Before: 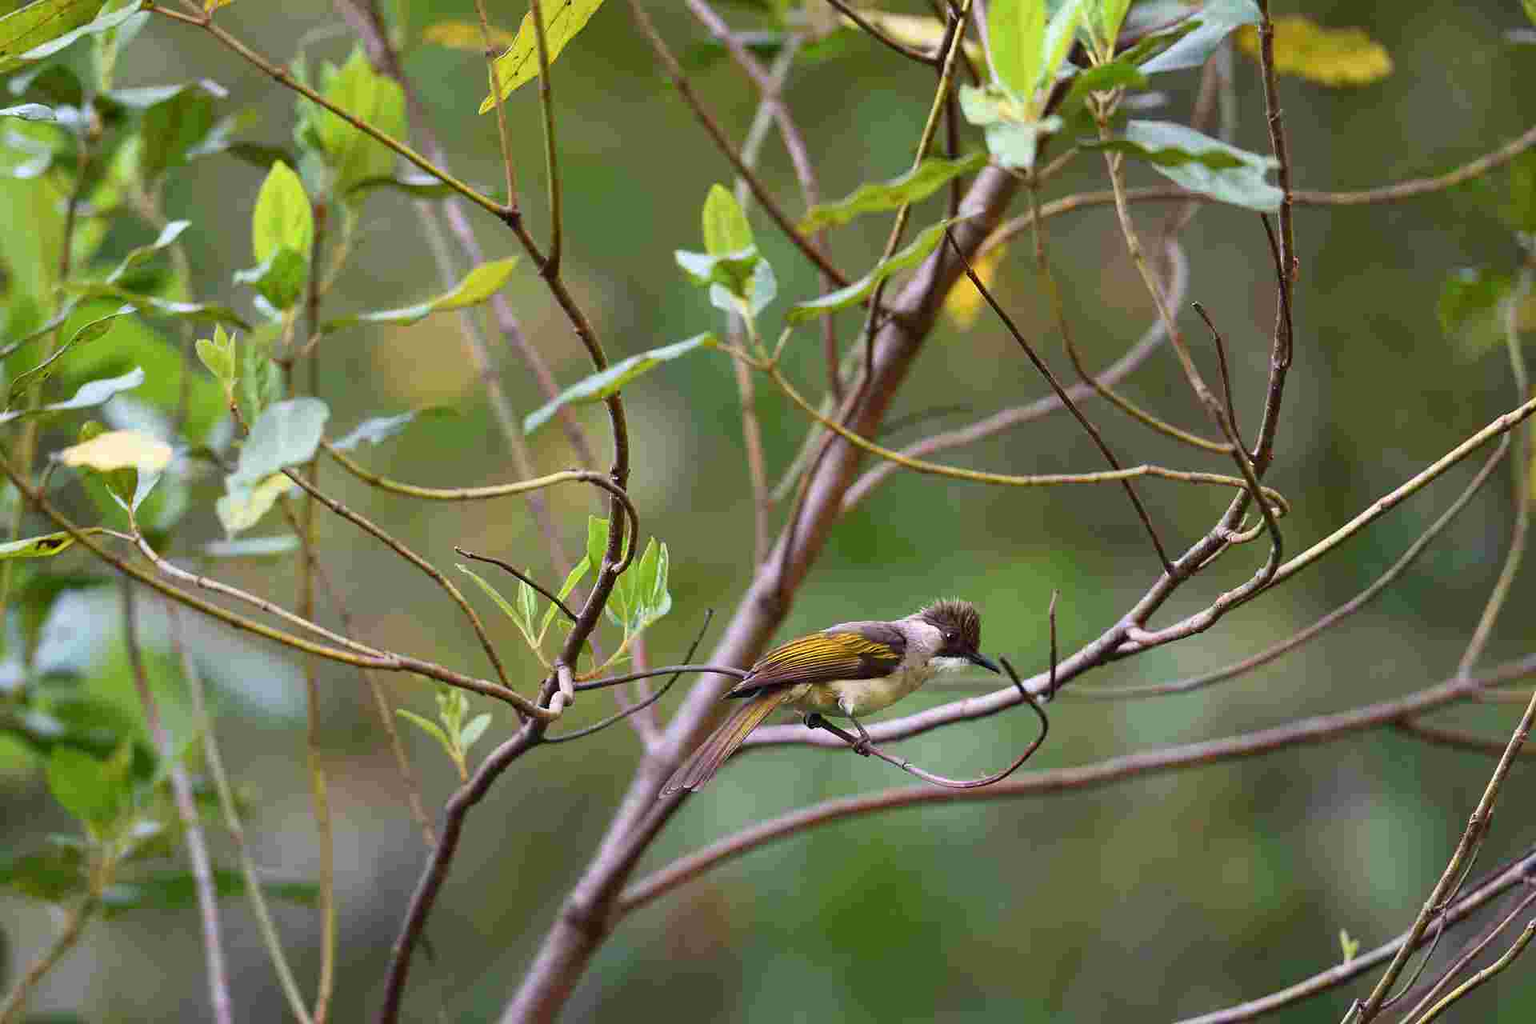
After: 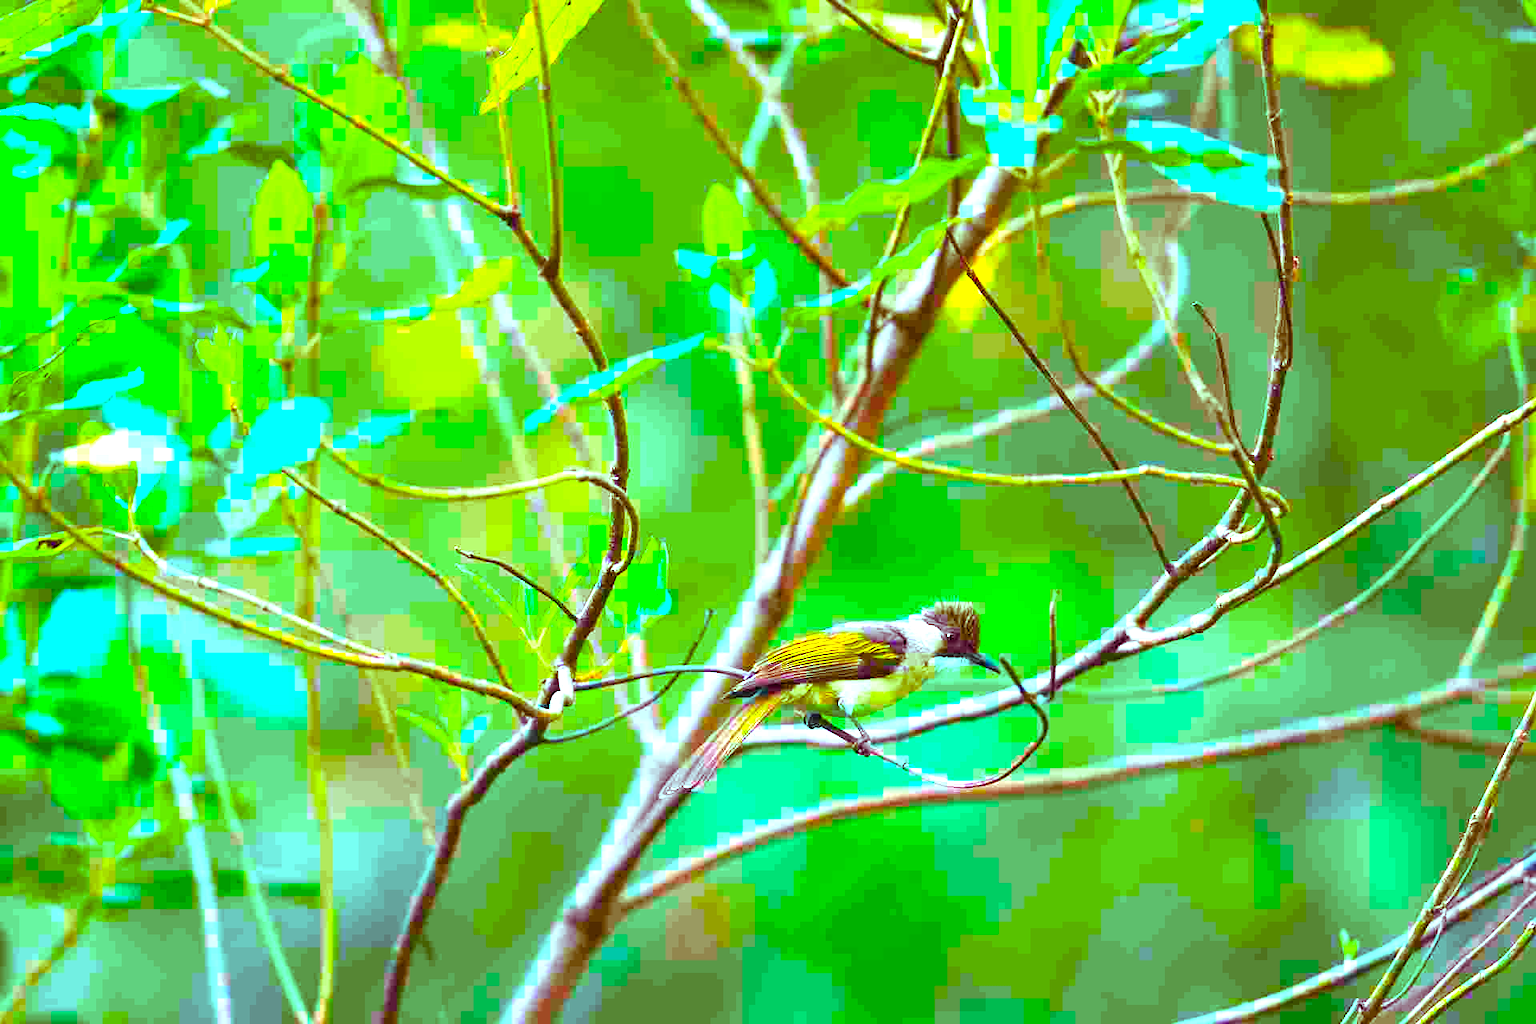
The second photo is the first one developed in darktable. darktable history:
color balance rgb: power › hue 60.65°, highlights gain › chroma 7.382%, highlights gain › hue 184.18°, linear chroma grading › global chroma 40.594%, perceptual saturation grading › global saturation 30.305%, global vibrance 14.485%
exposure: black level correction 0, exposure 1.296 EV, compensate exposure bias true, compensate highlight preservation false
